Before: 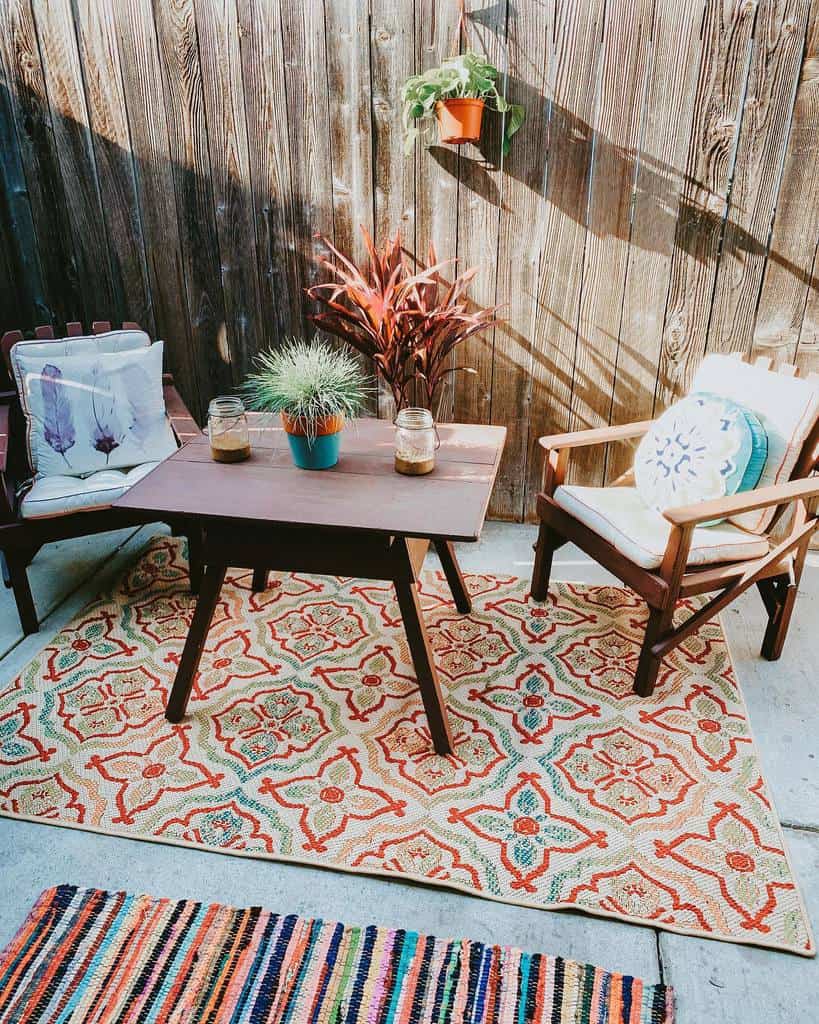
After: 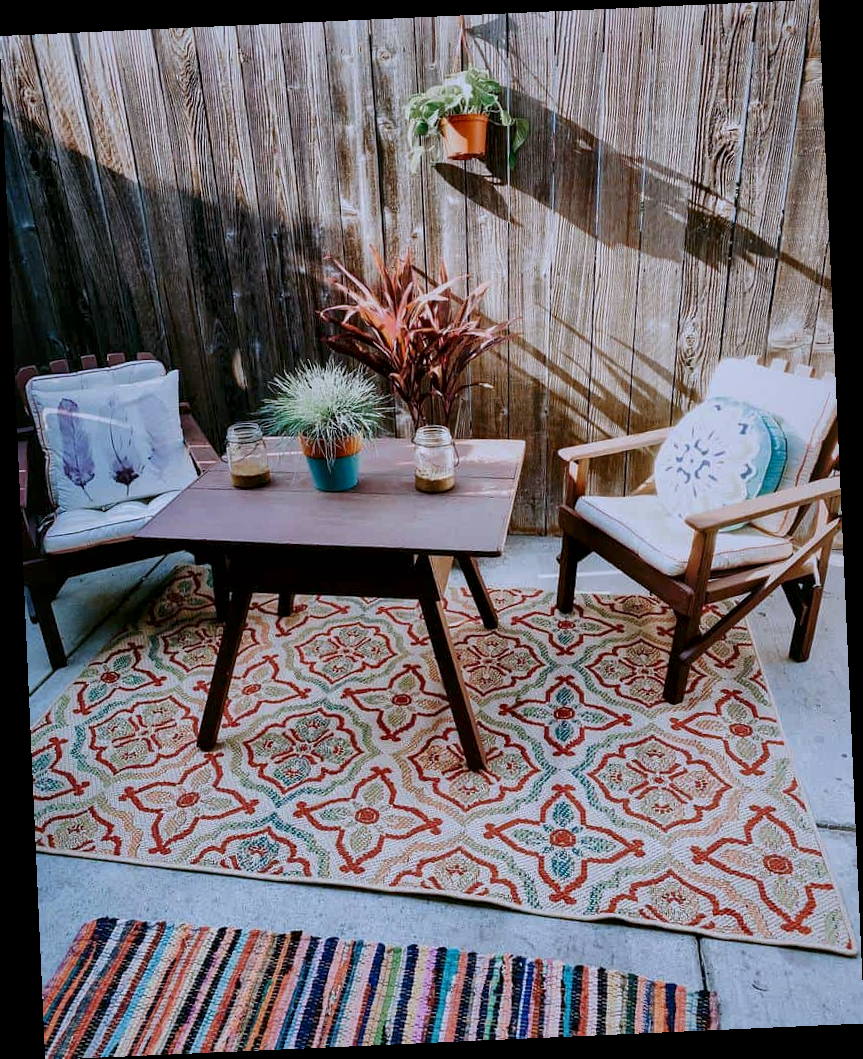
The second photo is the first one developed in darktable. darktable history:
exposure: exposure -0.582 EV, compensate highlight preservation false
white balance: red 0.967, blue 1.119, emerald 0.756
rotate and perspective: rotation -2.56°, automatic cropping off
local contrast: mode bilateral grid, contrast 25, coarseness 60, detail 151%, midtone range 0.2
